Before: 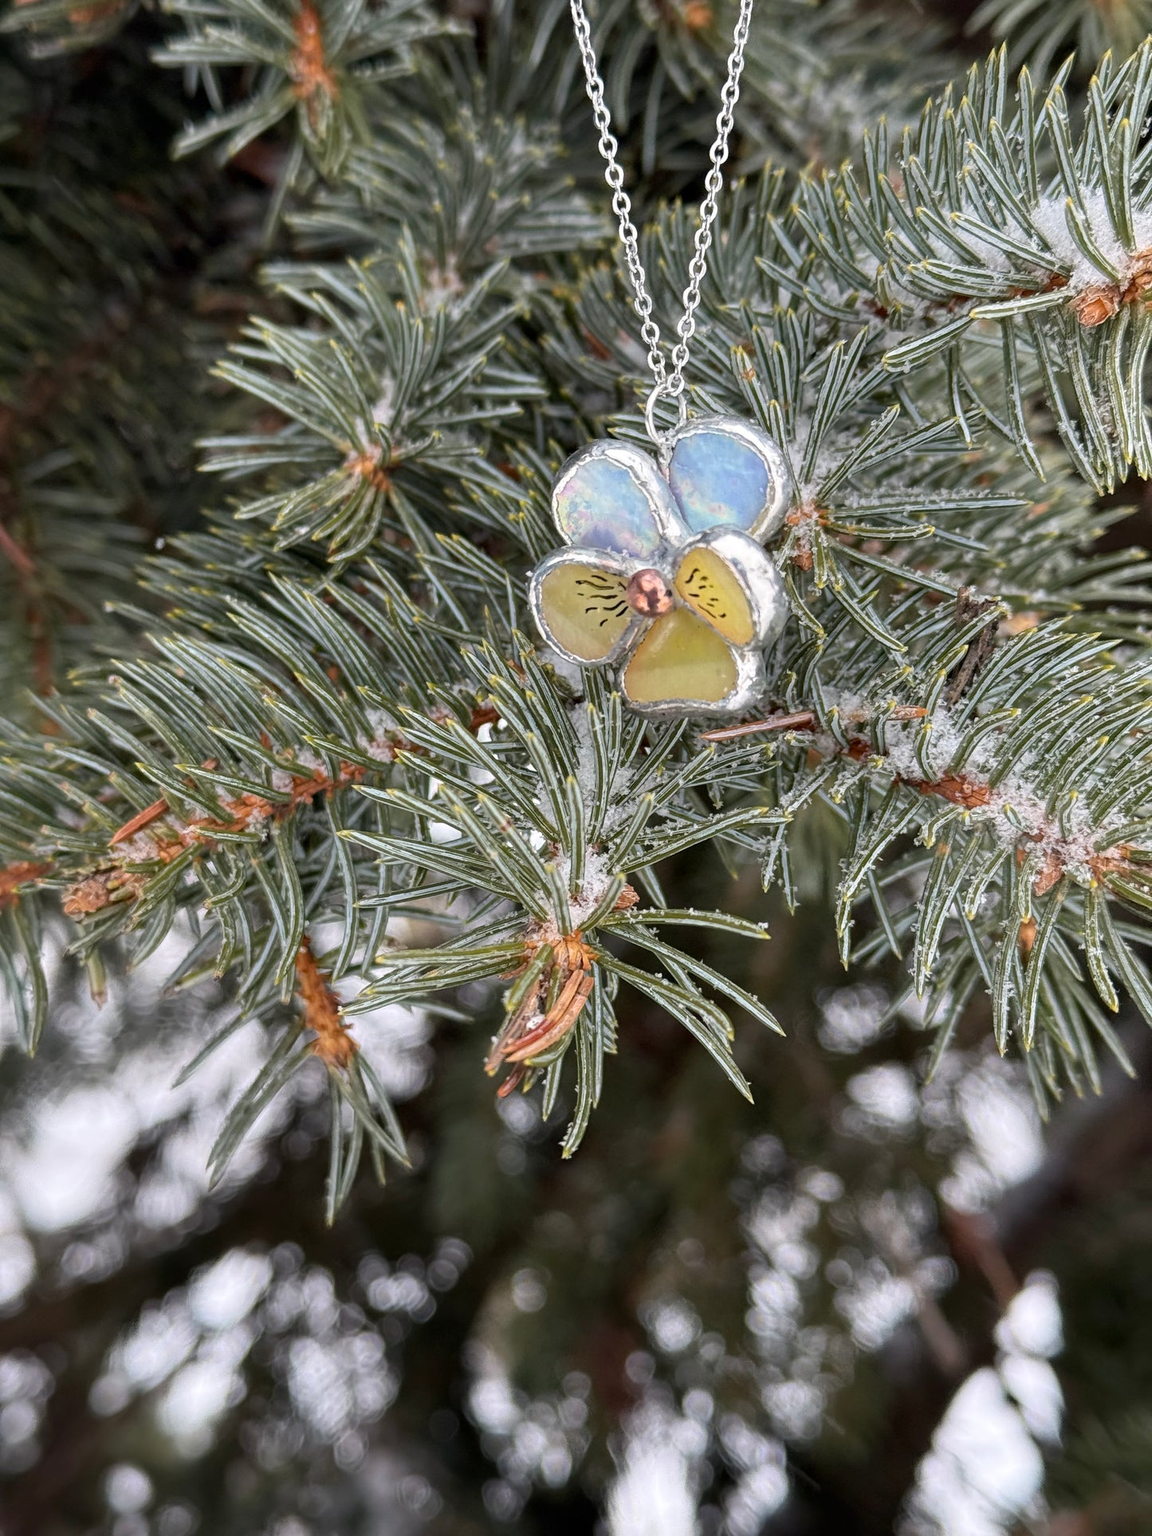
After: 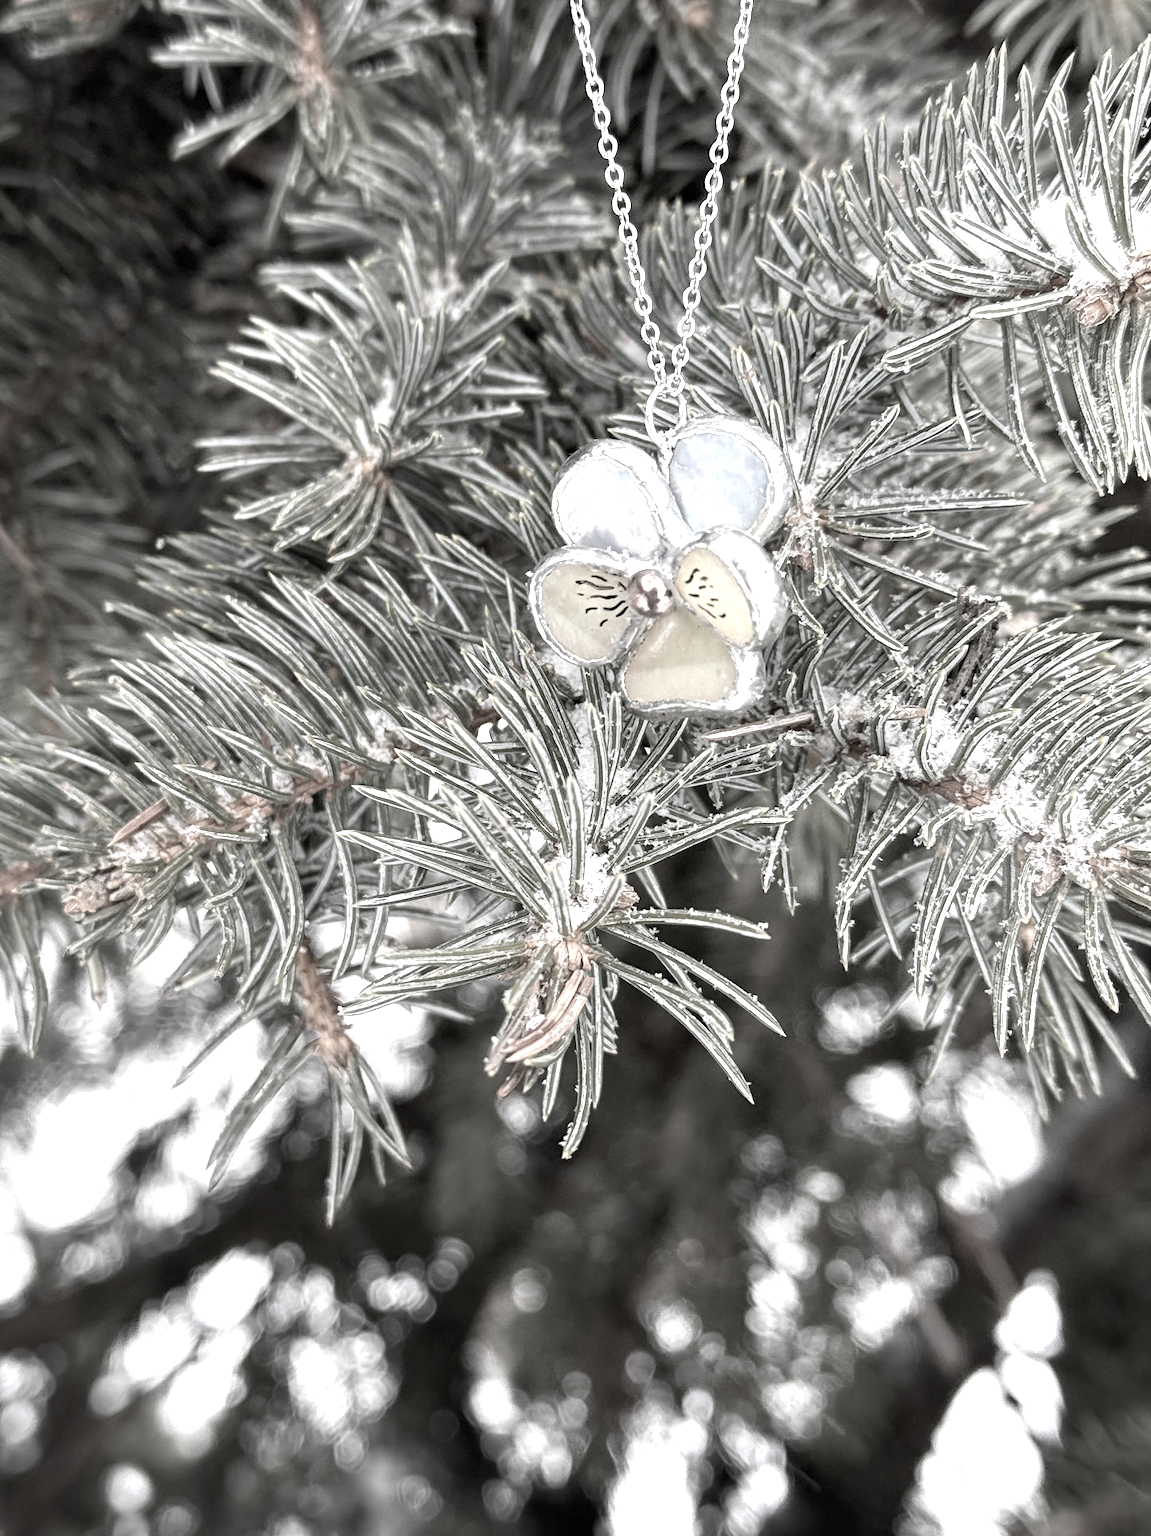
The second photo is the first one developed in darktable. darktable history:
color calibration: x 0.343, y 0.356, temperature 5091.12 K
color correction: highlights b* -0.039, saturation 0.181
exposure: black level correction 0, exposure 1.001 EV, compensate exposure bias true, compensate highlight preservation false
